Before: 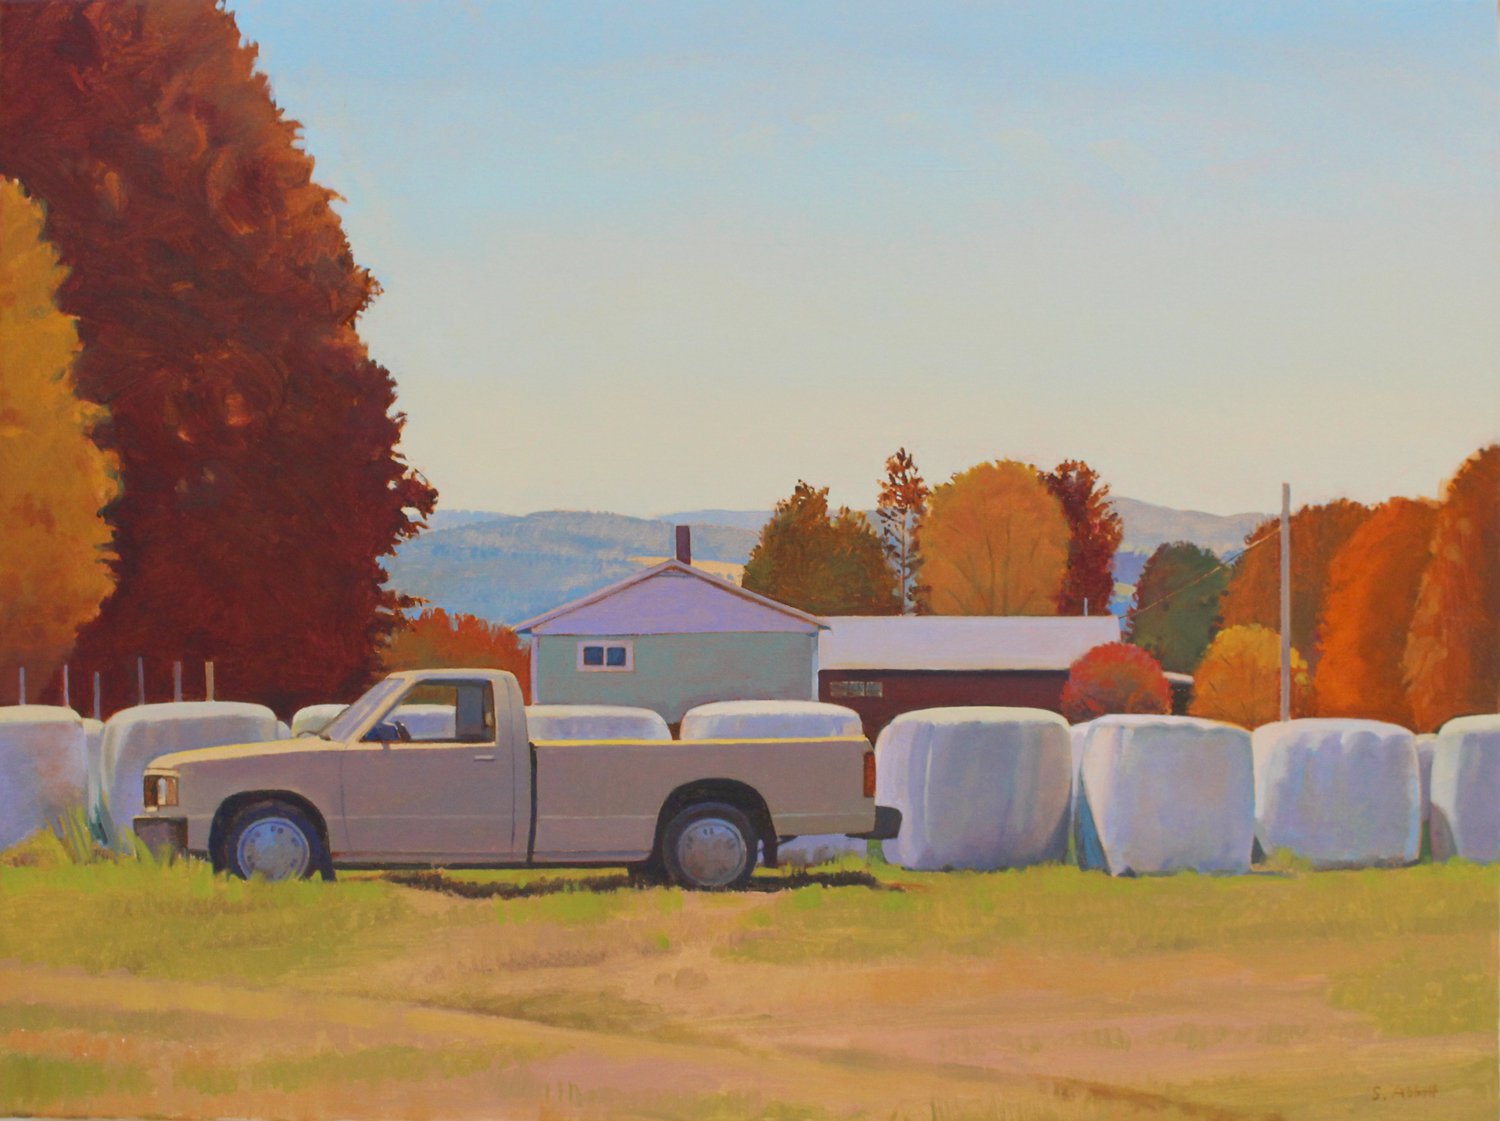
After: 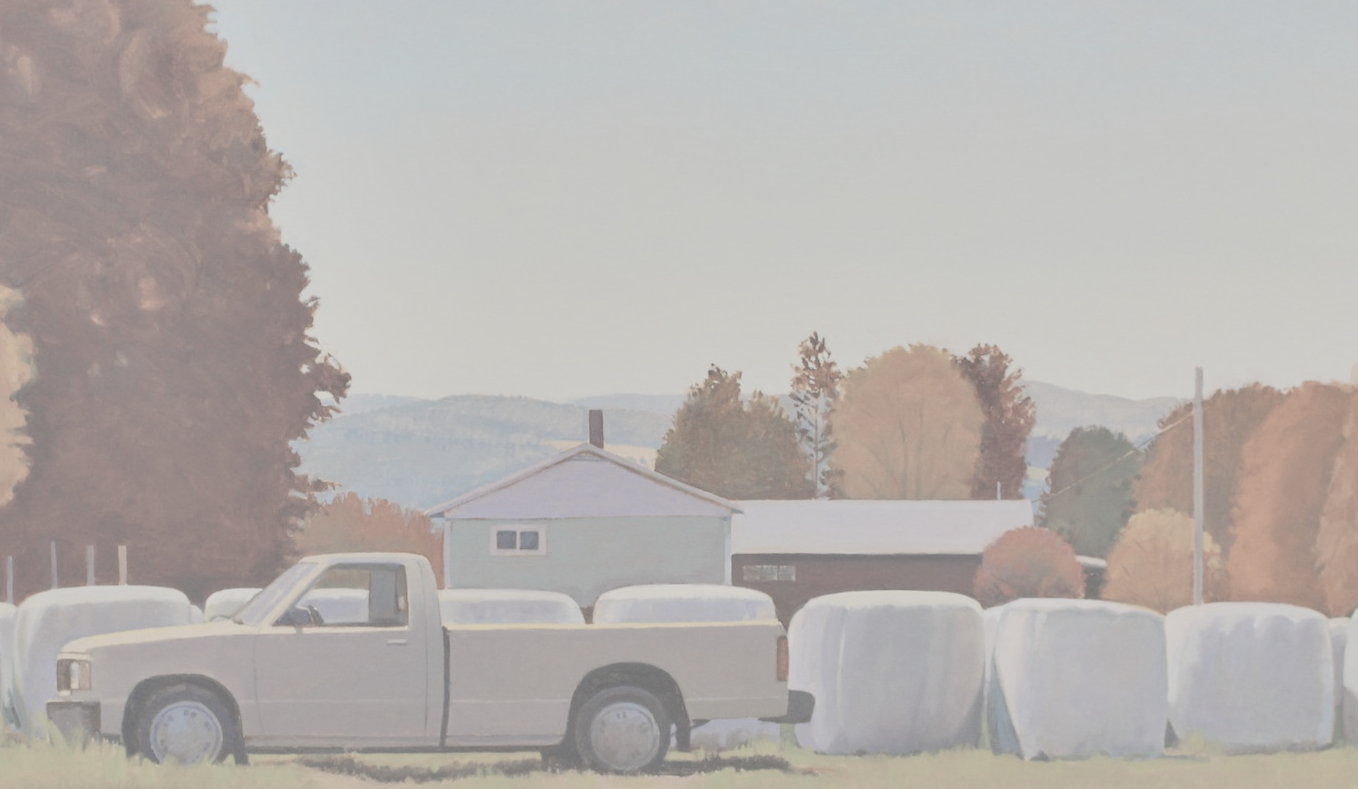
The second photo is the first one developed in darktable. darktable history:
shadows and highlights: soften with gaussian
crop: left 5.816%, top 10.376%, right 3.59%, bottom 19.233%
contrast brightness saturation: contrast -0.306, brightness 0.752, saturation -0.779
